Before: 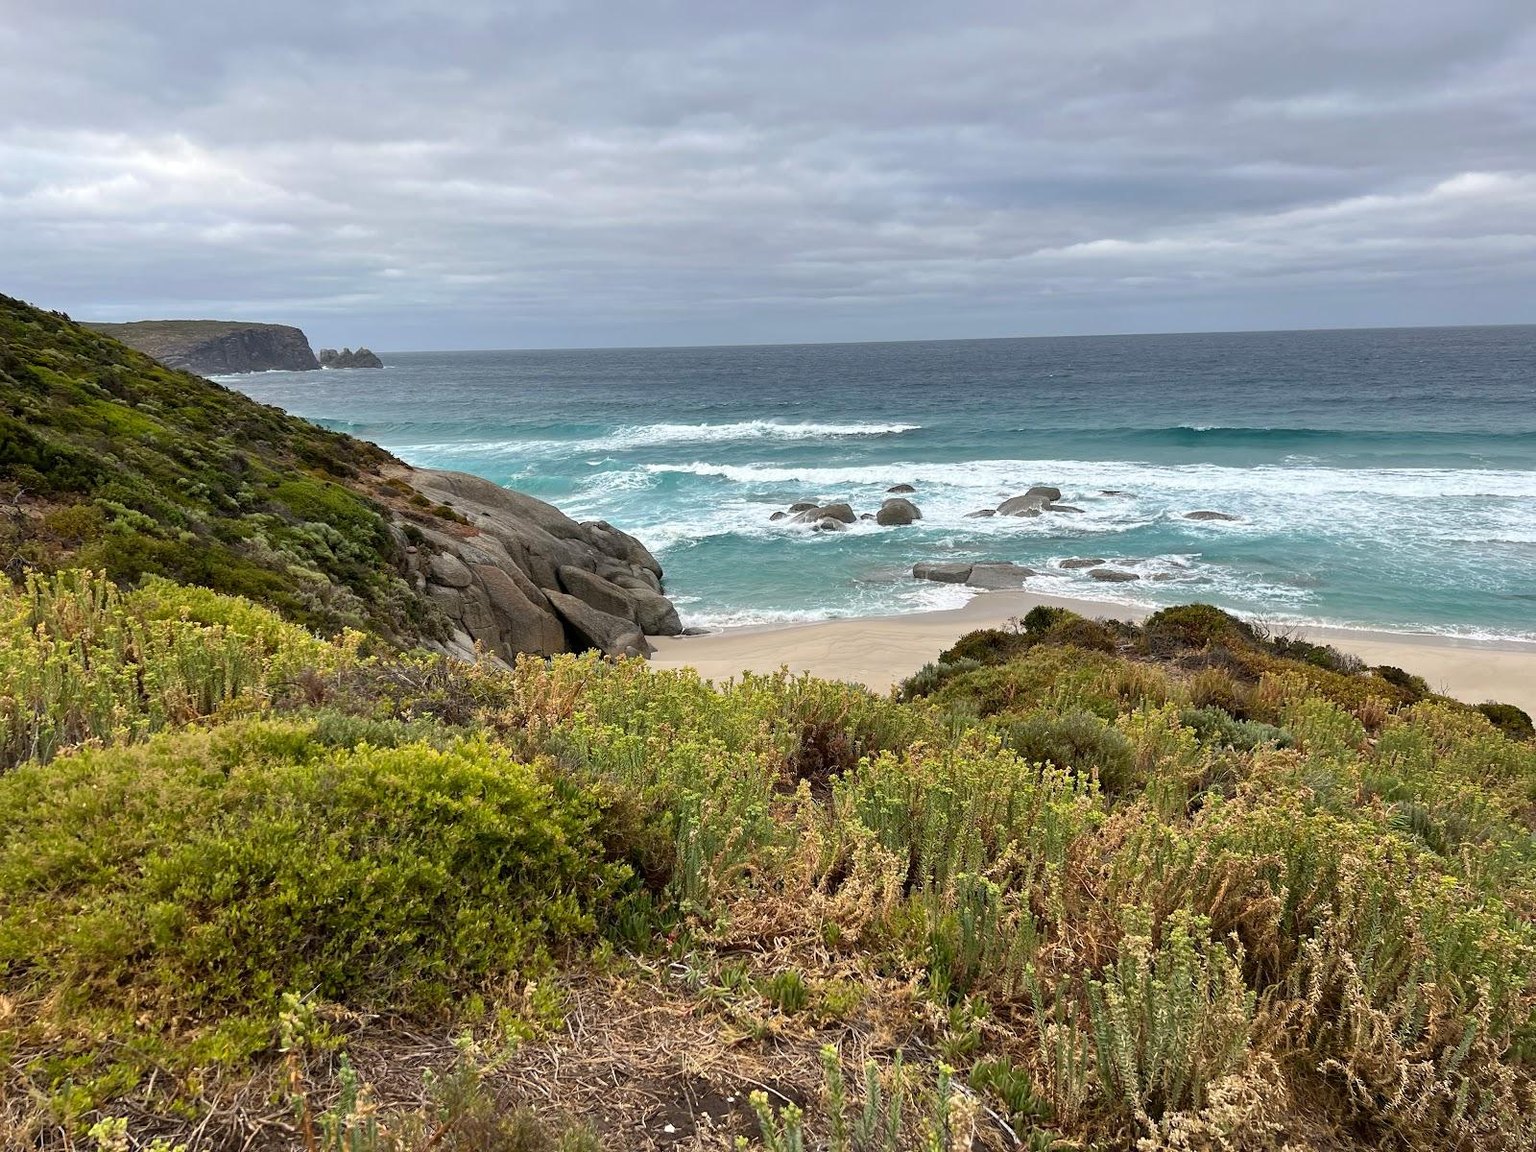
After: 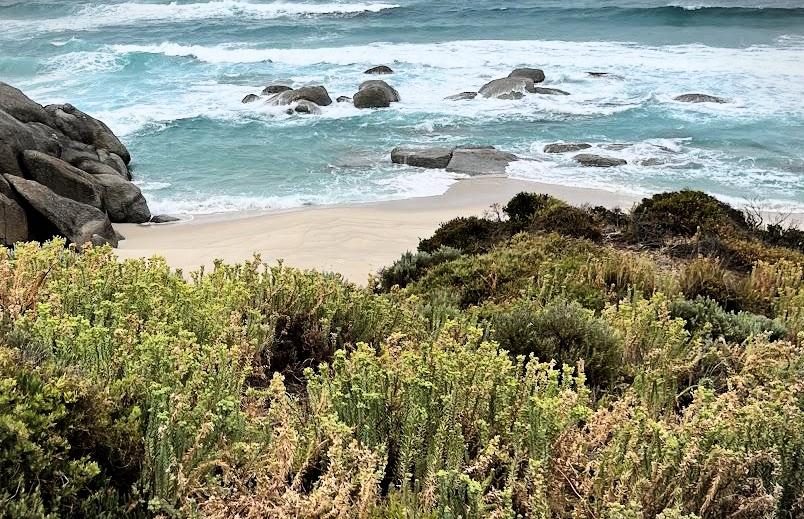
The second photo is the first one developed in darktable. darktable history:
exposure: black level correction -0.008, exposure 0.067 EV, compensate highlight preservation false
white balance: red 0.98, blue 1.034
filmic rgb: black relative exposure -5.42 EV, white relative exposure 2.85 EV, dynamic range scaling -37.73%, hardness 4, contrast 1.605, highlights saturation mix -0.93%
vignetting: fall-off start 100%, brightness -0.282, width/height ratio 1.31
crop: left 35.03%, top 36.625%, right 14.663%, bottom 20.057%
